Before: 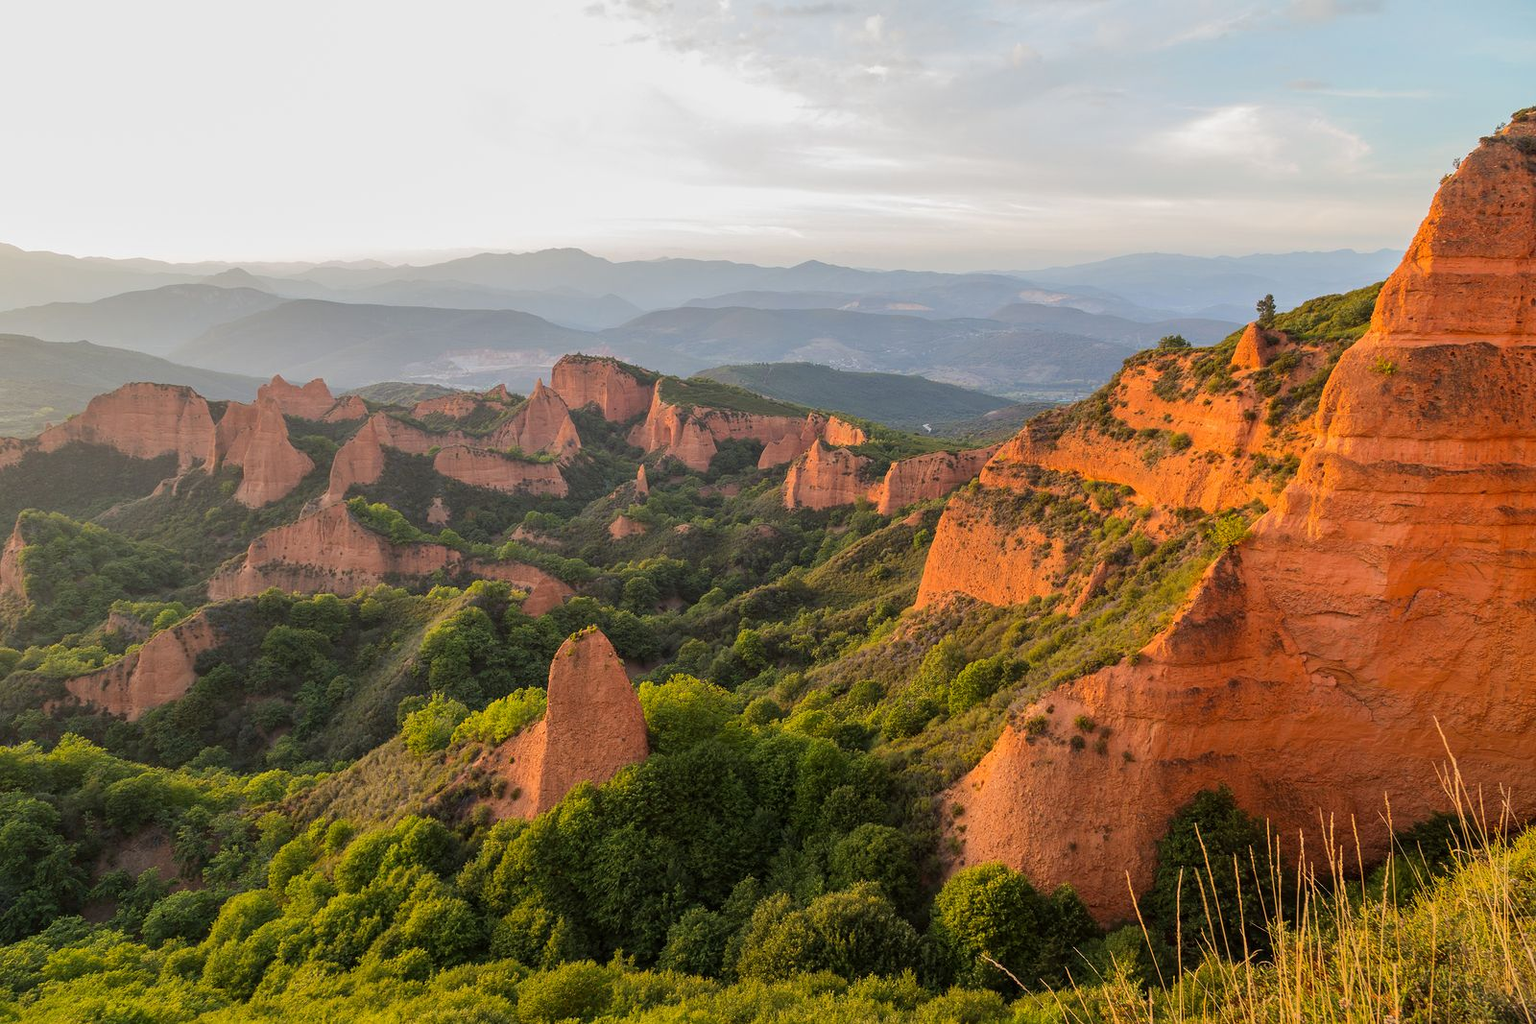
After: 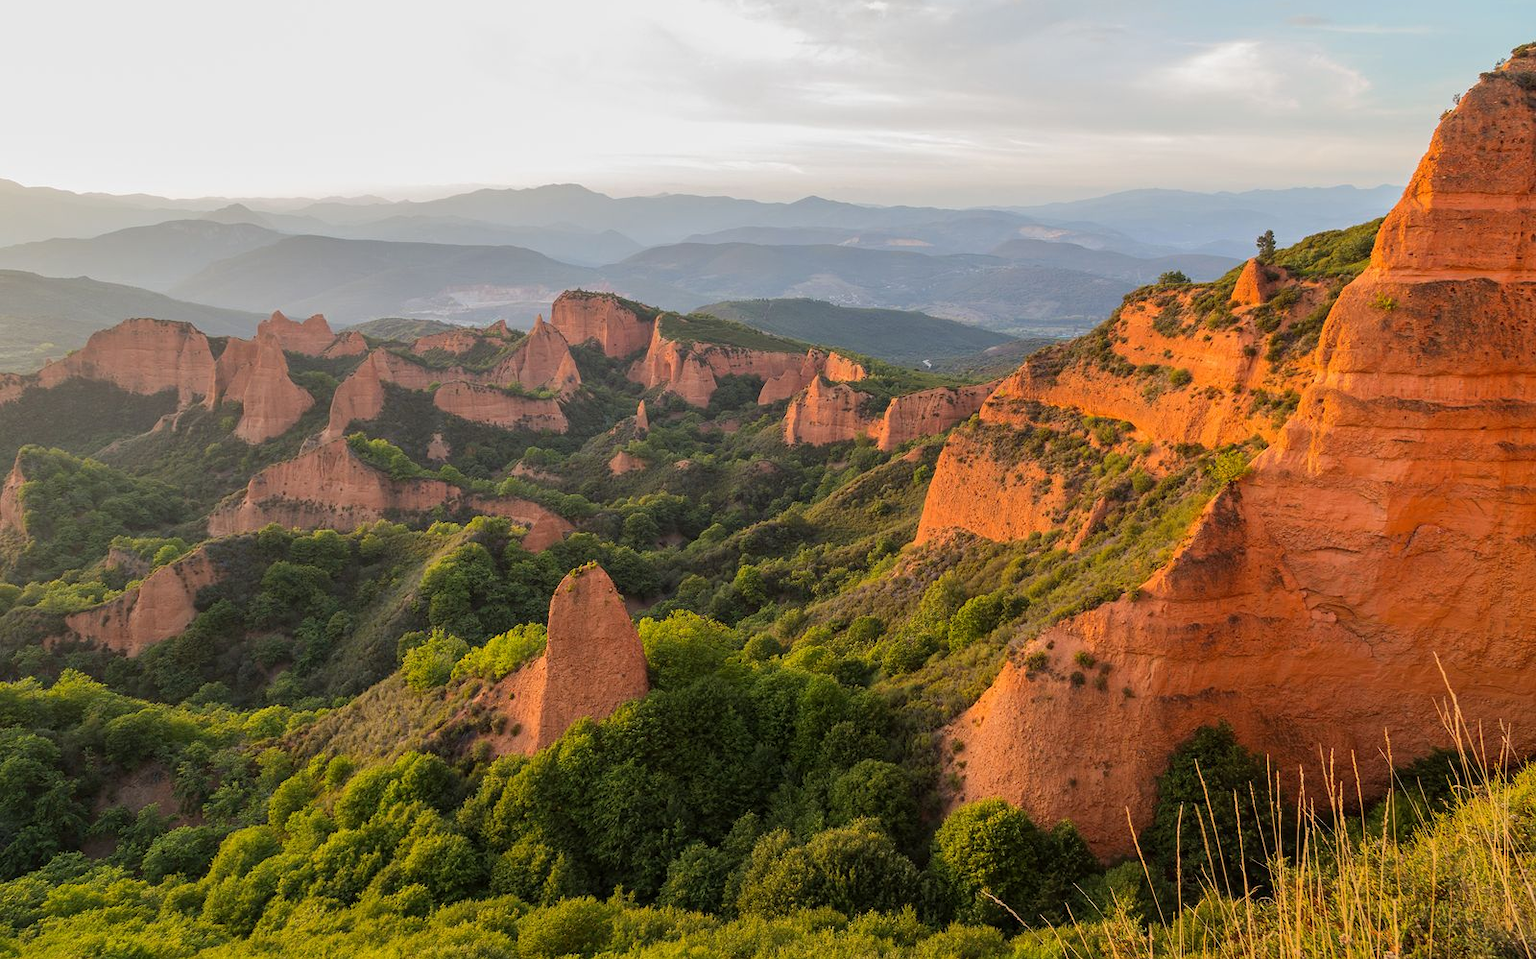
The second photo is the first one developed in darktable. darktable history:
crop and rotate: top 6.3%
